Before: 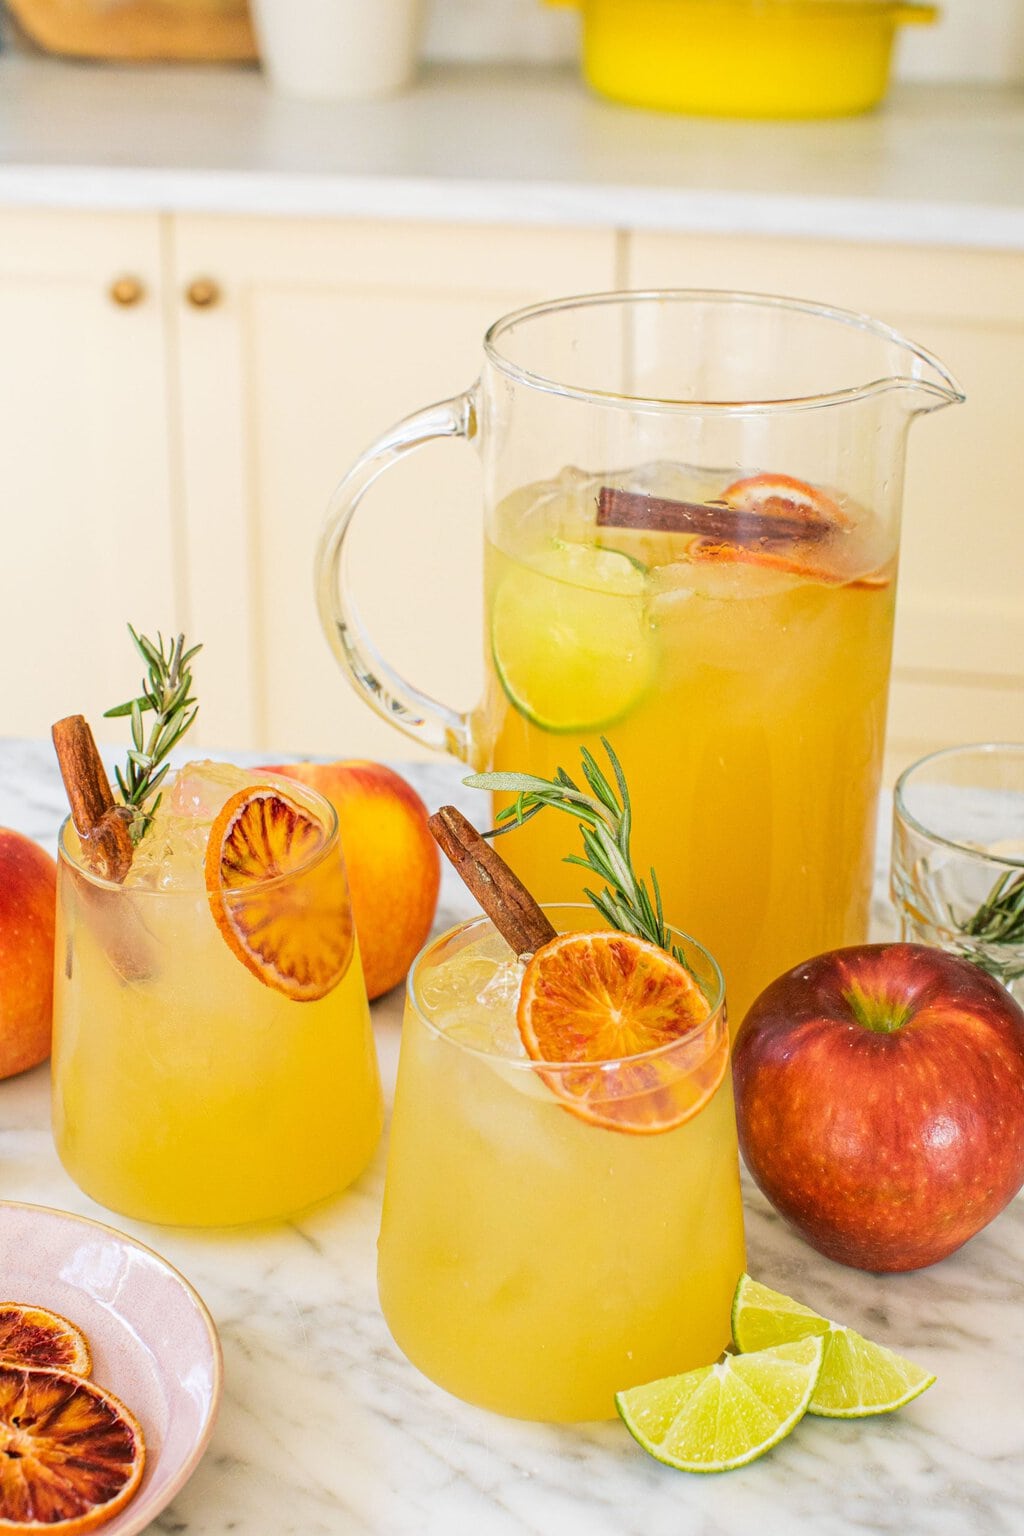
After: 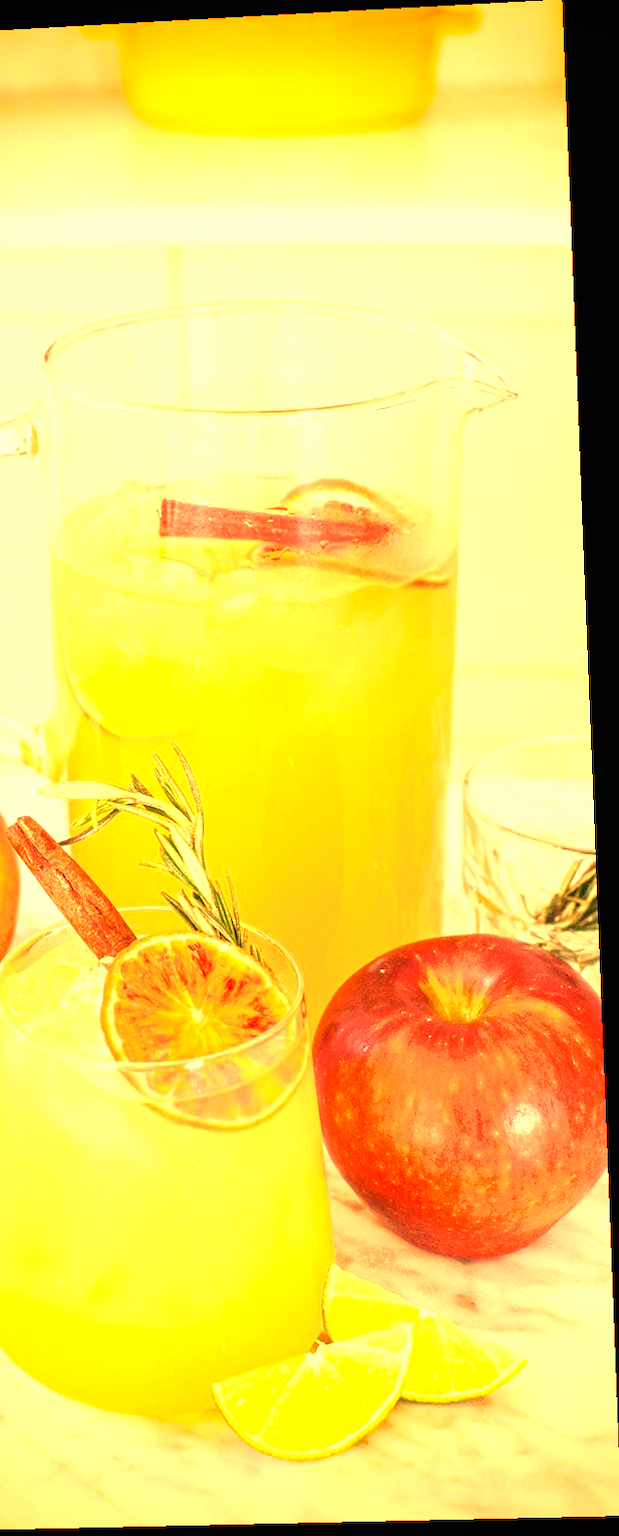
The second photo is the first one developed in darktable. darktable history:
white balance: red 1.467, blue 0.684
contrast brightness saturation: contrast 0.05
shadows and highlights: shadows 25, highlights -25
crop: left 41.402%
vignetting: fall-off start 88.53%, fall-off radius 44.2%, saturation 0.376, width/height ratio 1.161
exposure: black level correction 0, exposure 1.3 EV, compensate highlight preservation false
rotate and perspective: rotation -2.22°, lens shift (horizontal) -0.022, automatic cropping off
